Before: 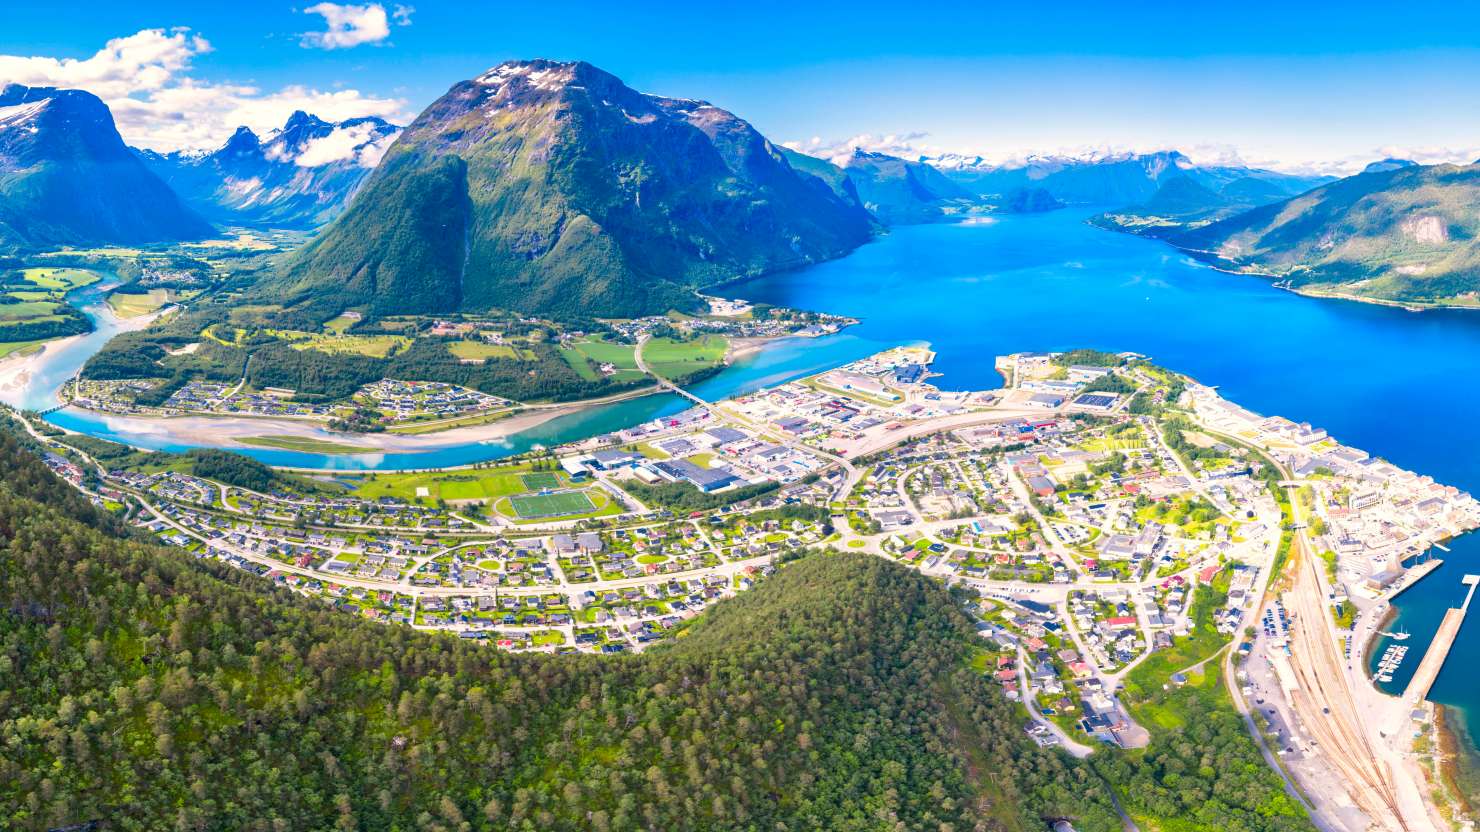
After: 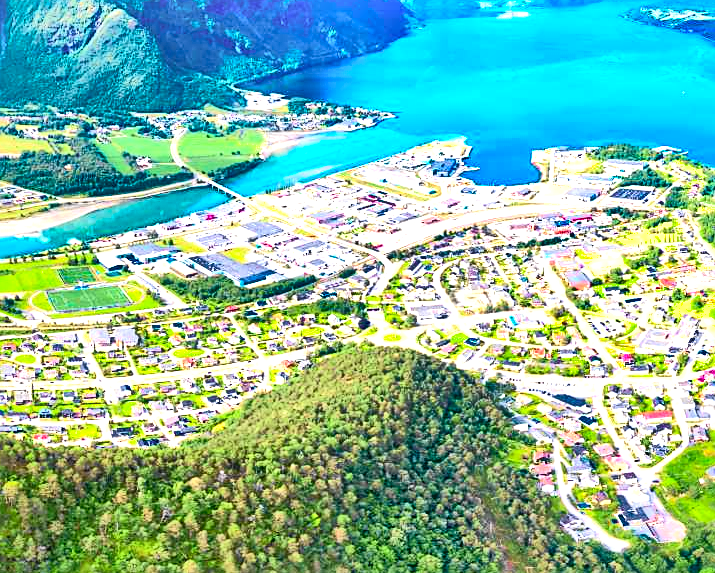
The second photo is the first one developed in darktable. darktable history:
local contrast: mode bilateral grid, contrast 25, coarseness 60, detail 151%, midtone range 0.2
crop: left 31.356%, top 24.824%, right 20.288%, bottom 6.294%
exposure: black level correction 0, exposure 1.001 EV, compensate exposure bias true, compensate highlight preservation false
sharpen: on, module defaults
shadows and highlights: soften with gaussian
tone equalizer: on, module defaults
tone curve: curves: ch0 [(0, 0.022) (0.114, 0.088) (0.282, 0.316) (0.446, 0.511) (0.613, 0.693) (0.786, 0.843) (0.999, 0.949)]; ch1 [(0, 0) (0.395, 0.343) (0.463, 0.427) (0.486, 0.474) (0.503, 0.5) (0.535, 0.522) (0.555, 0.566) (0.594, 0.614) (0.755, 0.793) (1, 1)]; ch2 [(0, 0) (0.369, 0.388) (0.449, 0.431) (0.501, 0.5) (0.528, 0.517) (0.561, 0.59) (0.612, 0.646) (0.697, 0.721) (1, 1)], color space Lab, independent channels, preserve colors none
